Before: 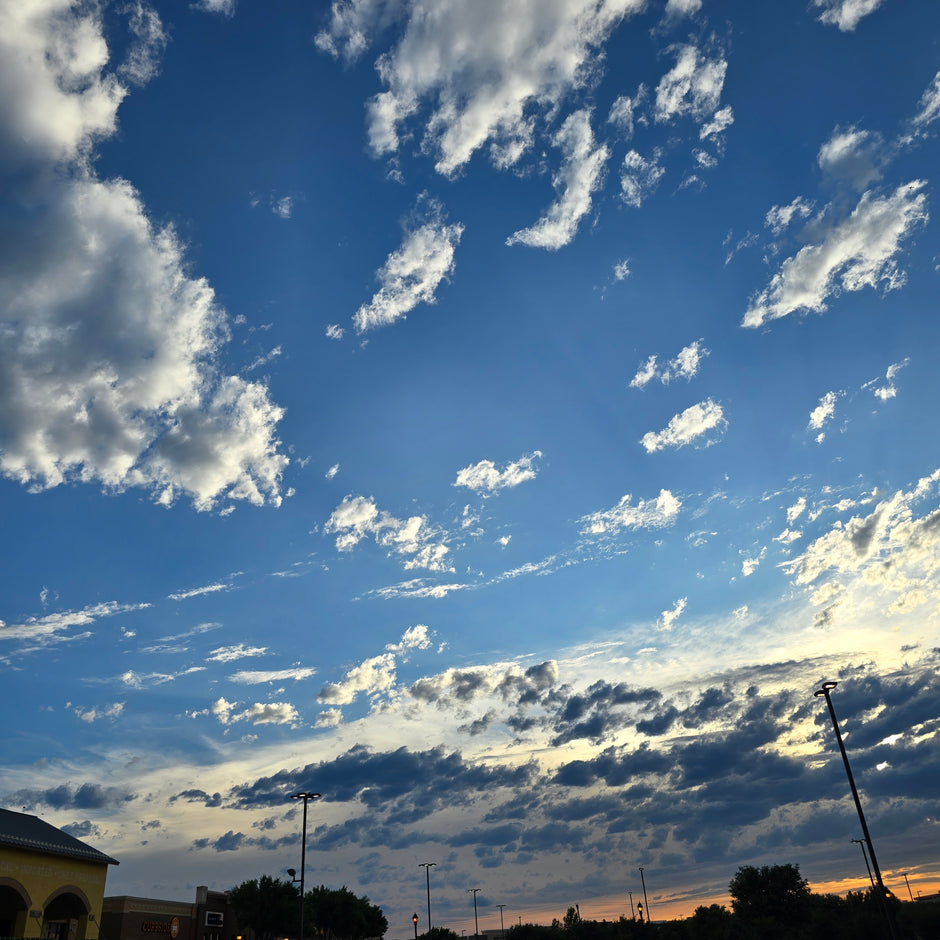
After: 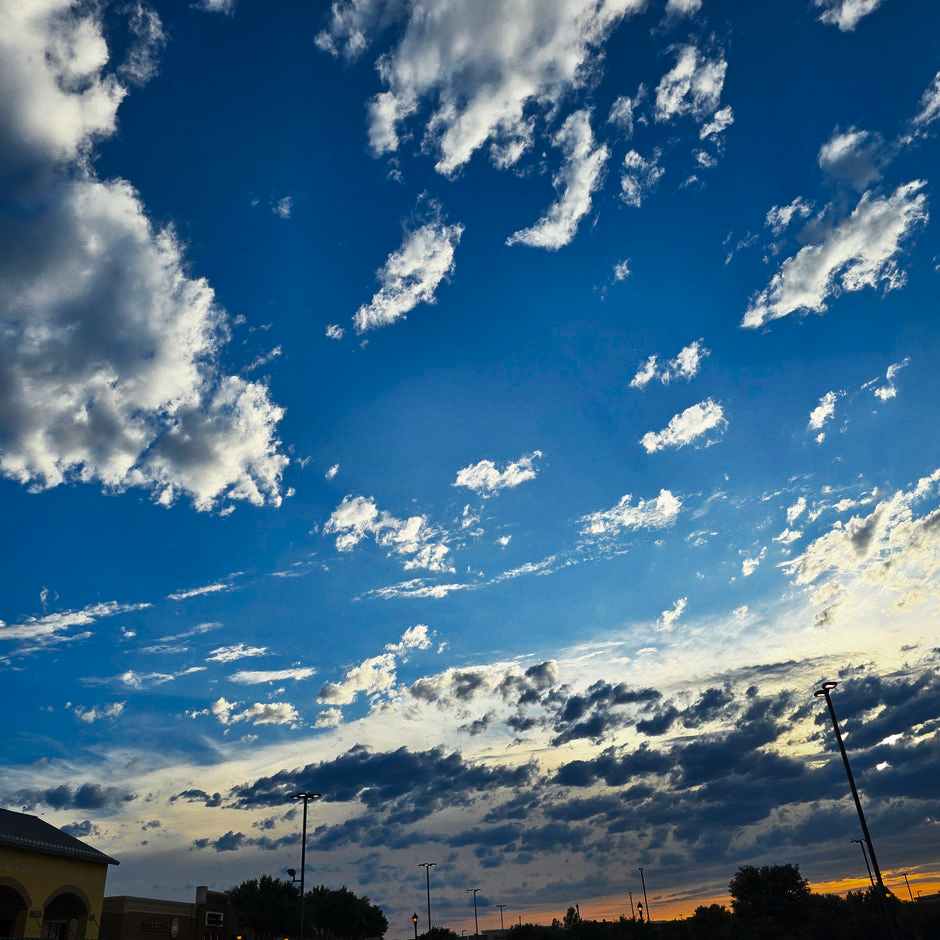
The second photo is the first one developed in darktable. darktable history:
tone curve: curves: ch0 [(0, 0) (0.003, 0.003) (0.011, 0.012) (0.025, 0.024) (0.044, 0.039) (0.069, 0.052) (0.1, 0.072) (0.136, 0.097) (0.177, 0.128) (0.224, 0.168) (0.277, 0.217) (0.335, 0.276) (0.399, 0.345) (0.468, 0.429) (0.543, 0.524) (0.623, 0.628) (0.709, 0.732) (0.801, 0.829) (0.898, 0.919) (1, 1)], preserve colors none
color zones: curves: ch0 [(0, 0.425) (0.143, 0.422) (0.286, 0.42) (0.429, 0.419) (0.571, 0.419) (0.714, 0.42) (0.857, 0.422) (1, 0.425)]
